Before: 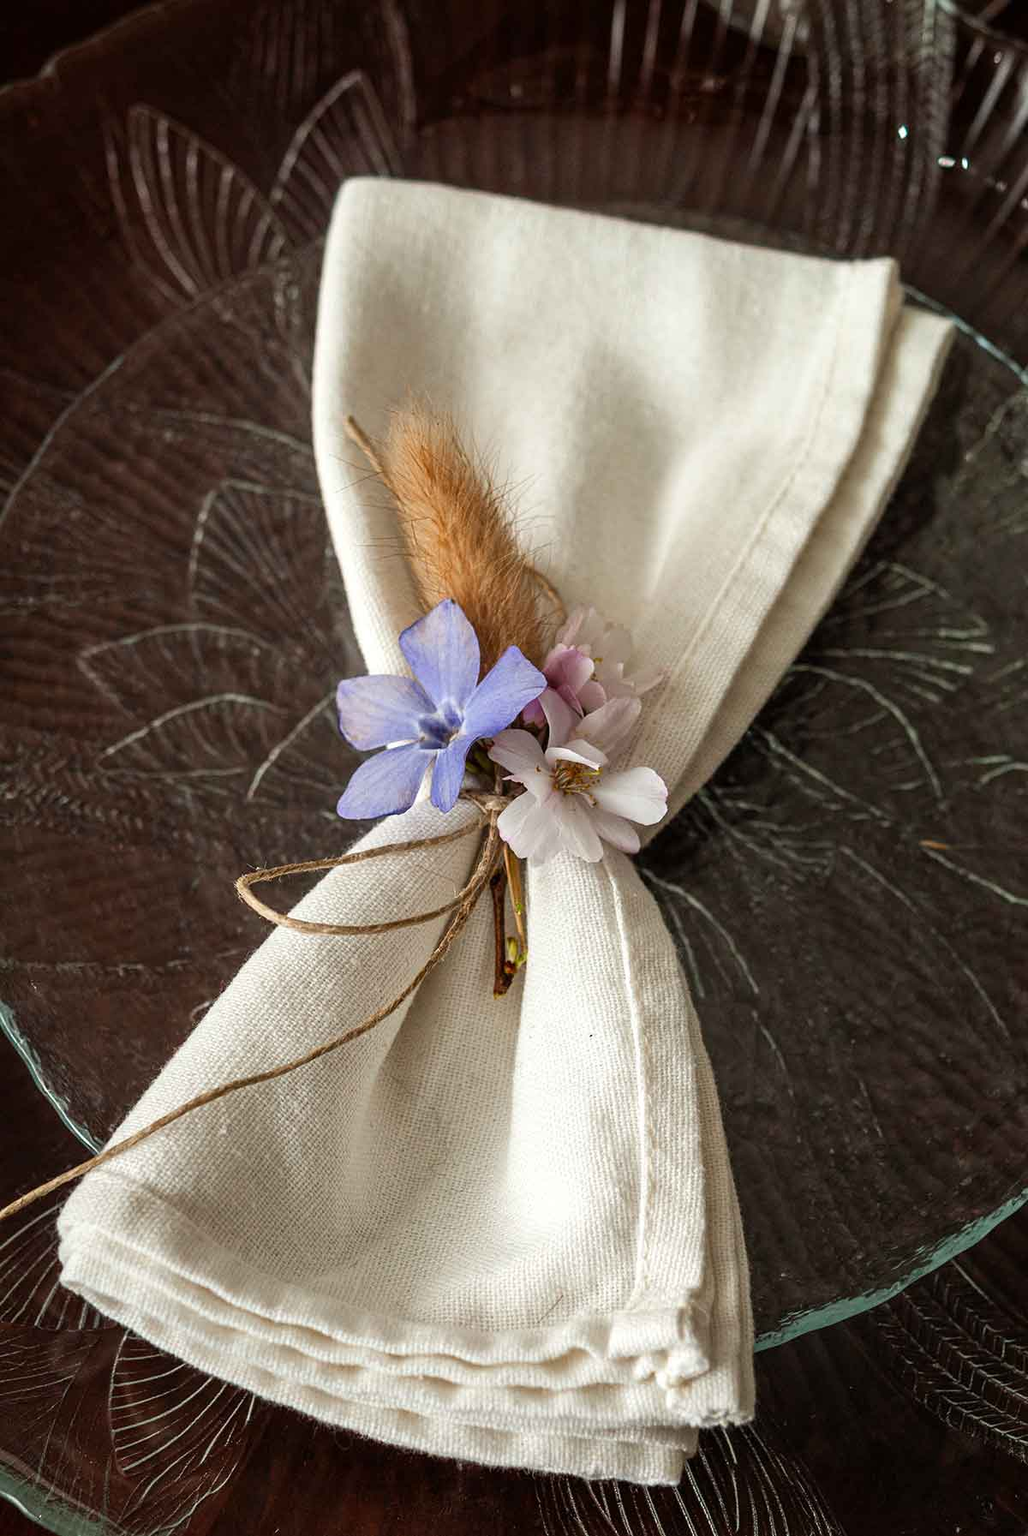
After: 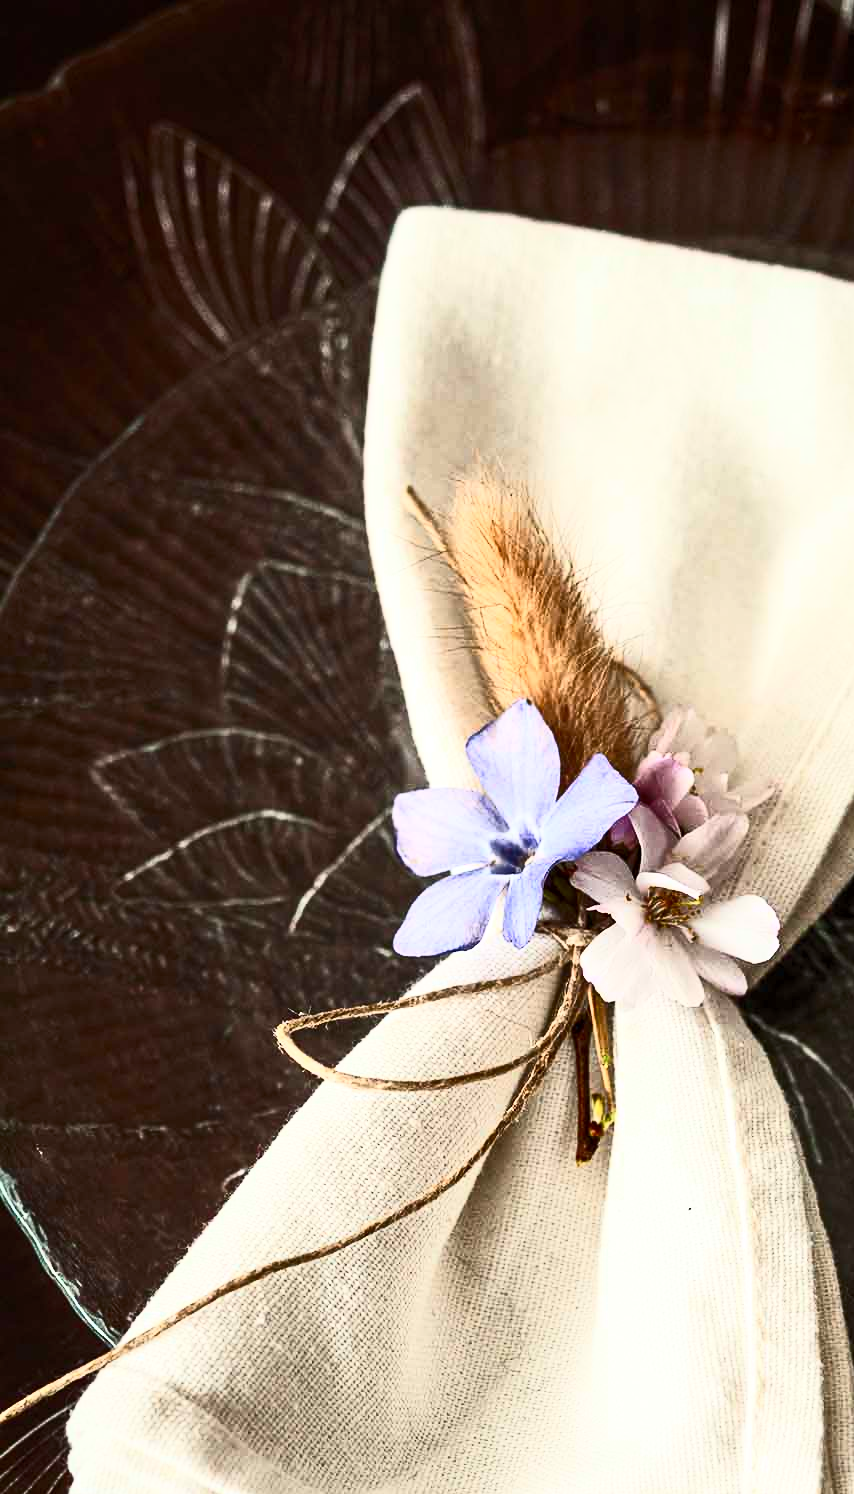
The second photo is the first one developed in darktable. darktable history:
crop: right 28.801%, bottom 16.647%
contrast equalizer: octaves 7, y [[0.515 ×6], [0.507 ×6], [0.425 ×6], [0 ×6], [0 ×6]]
contrast brightness saturation: contrast 0.617, brightness 0.326, saturation 0.136
